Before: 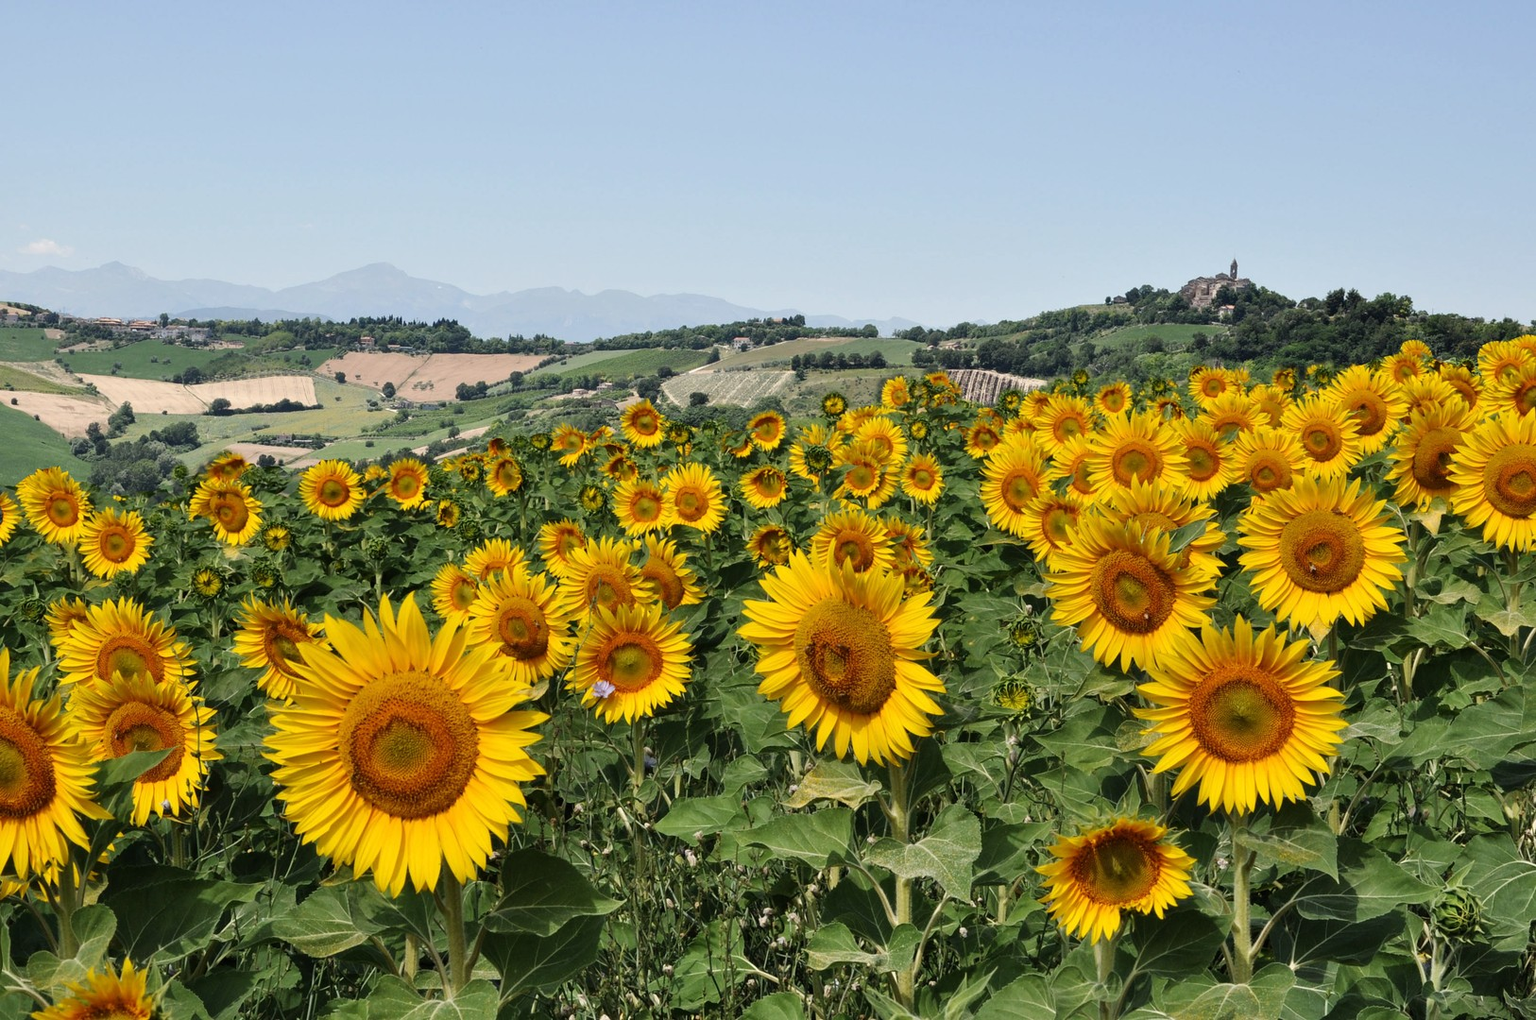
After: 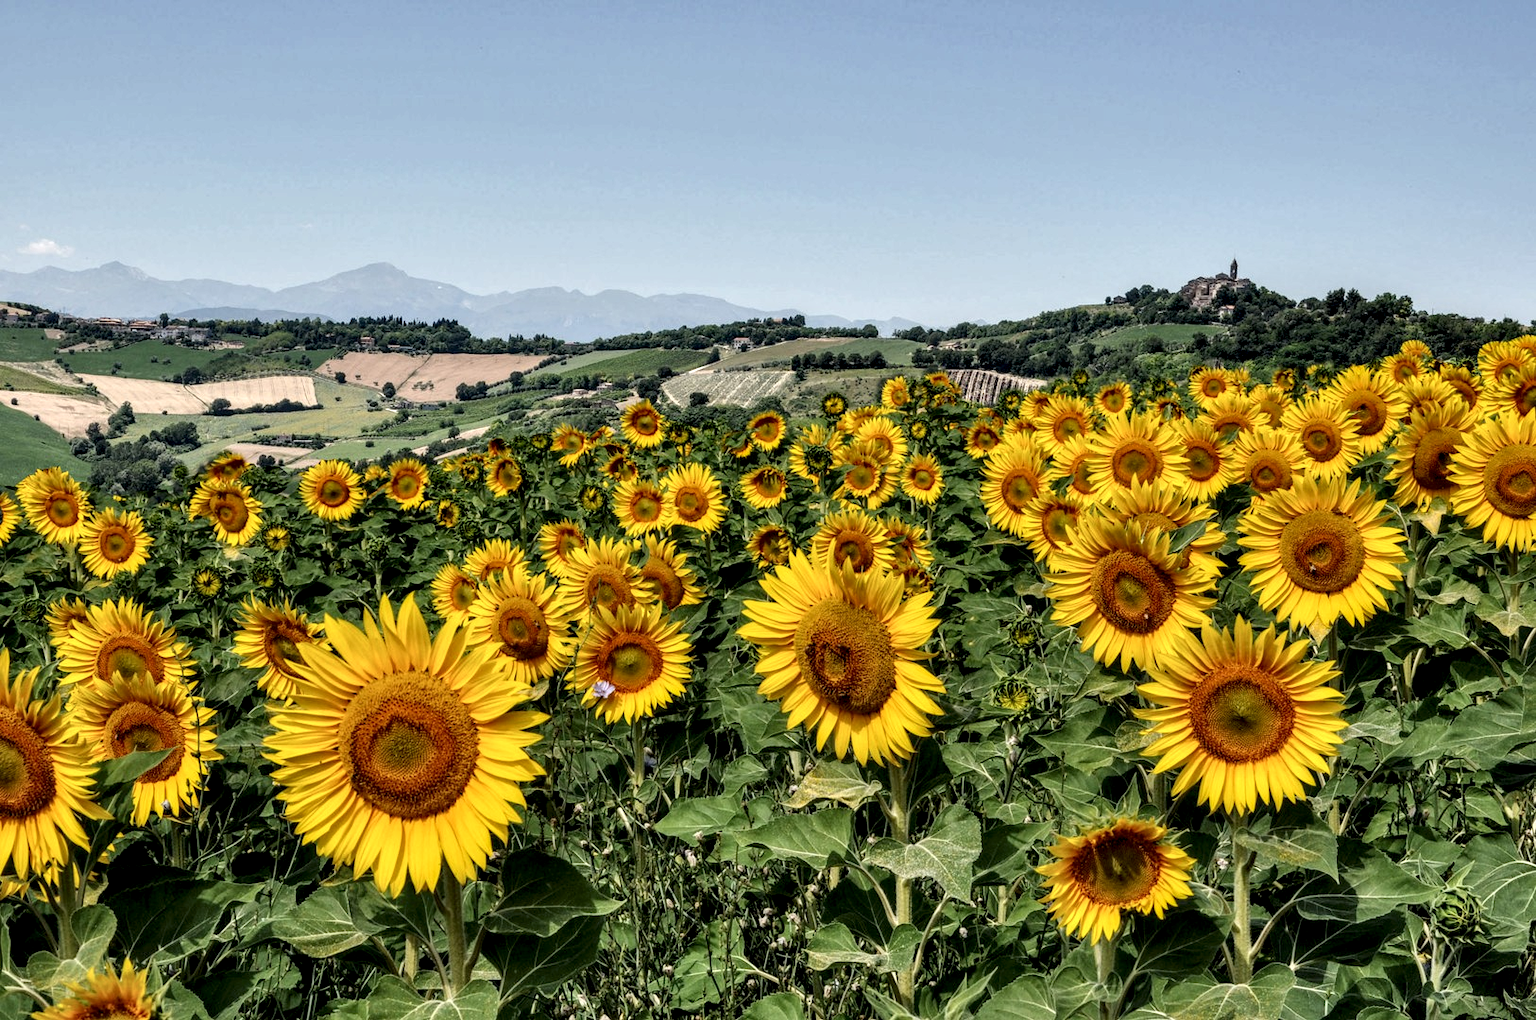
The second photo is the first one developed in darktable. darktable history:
shadows and highlights: soften with gaussian
local contrast: highlights 22%, shadows 70%, detail 171%
